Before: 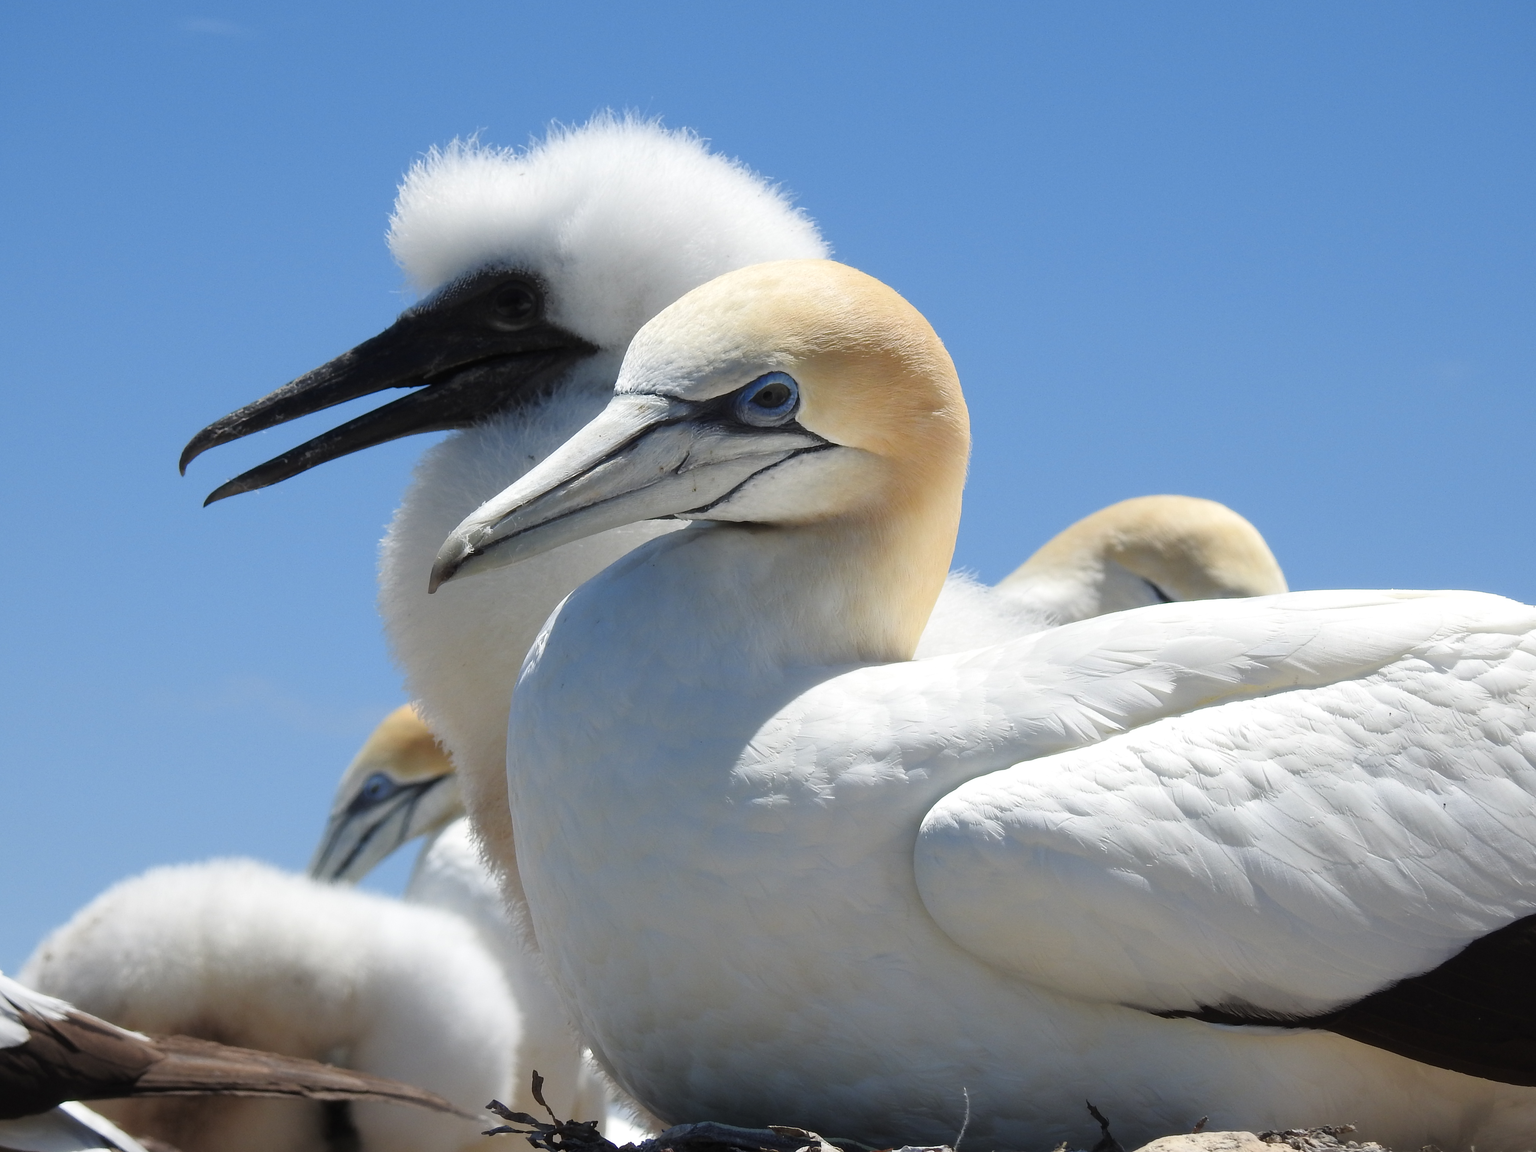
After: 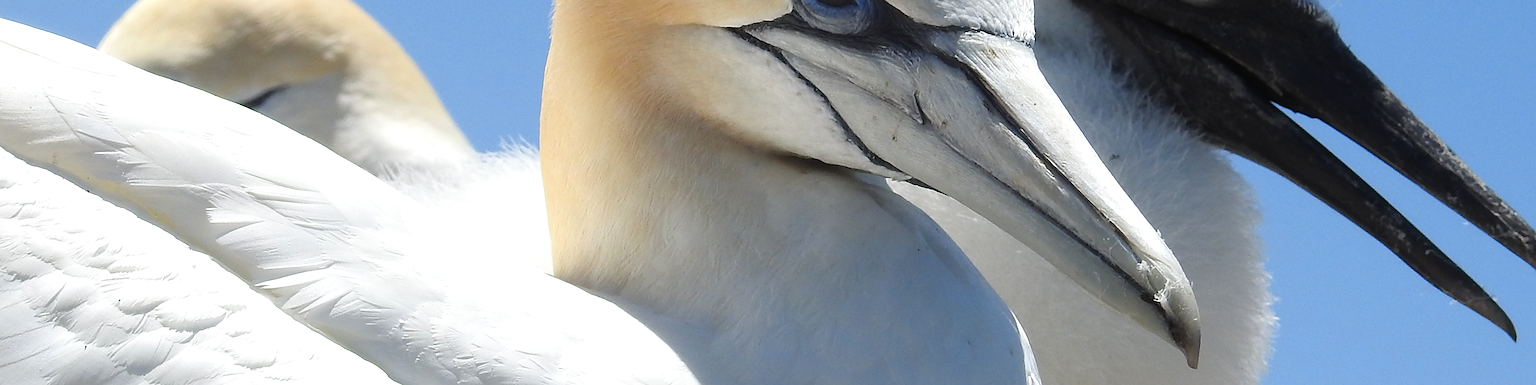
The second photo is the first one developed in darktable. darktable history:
sharpen: on, module defaults
crop and rotate: angle 16.12°, top 30.835%, bottom 35.653%
exposure: exposure 0.2 EV, compensate highlight preservation false
